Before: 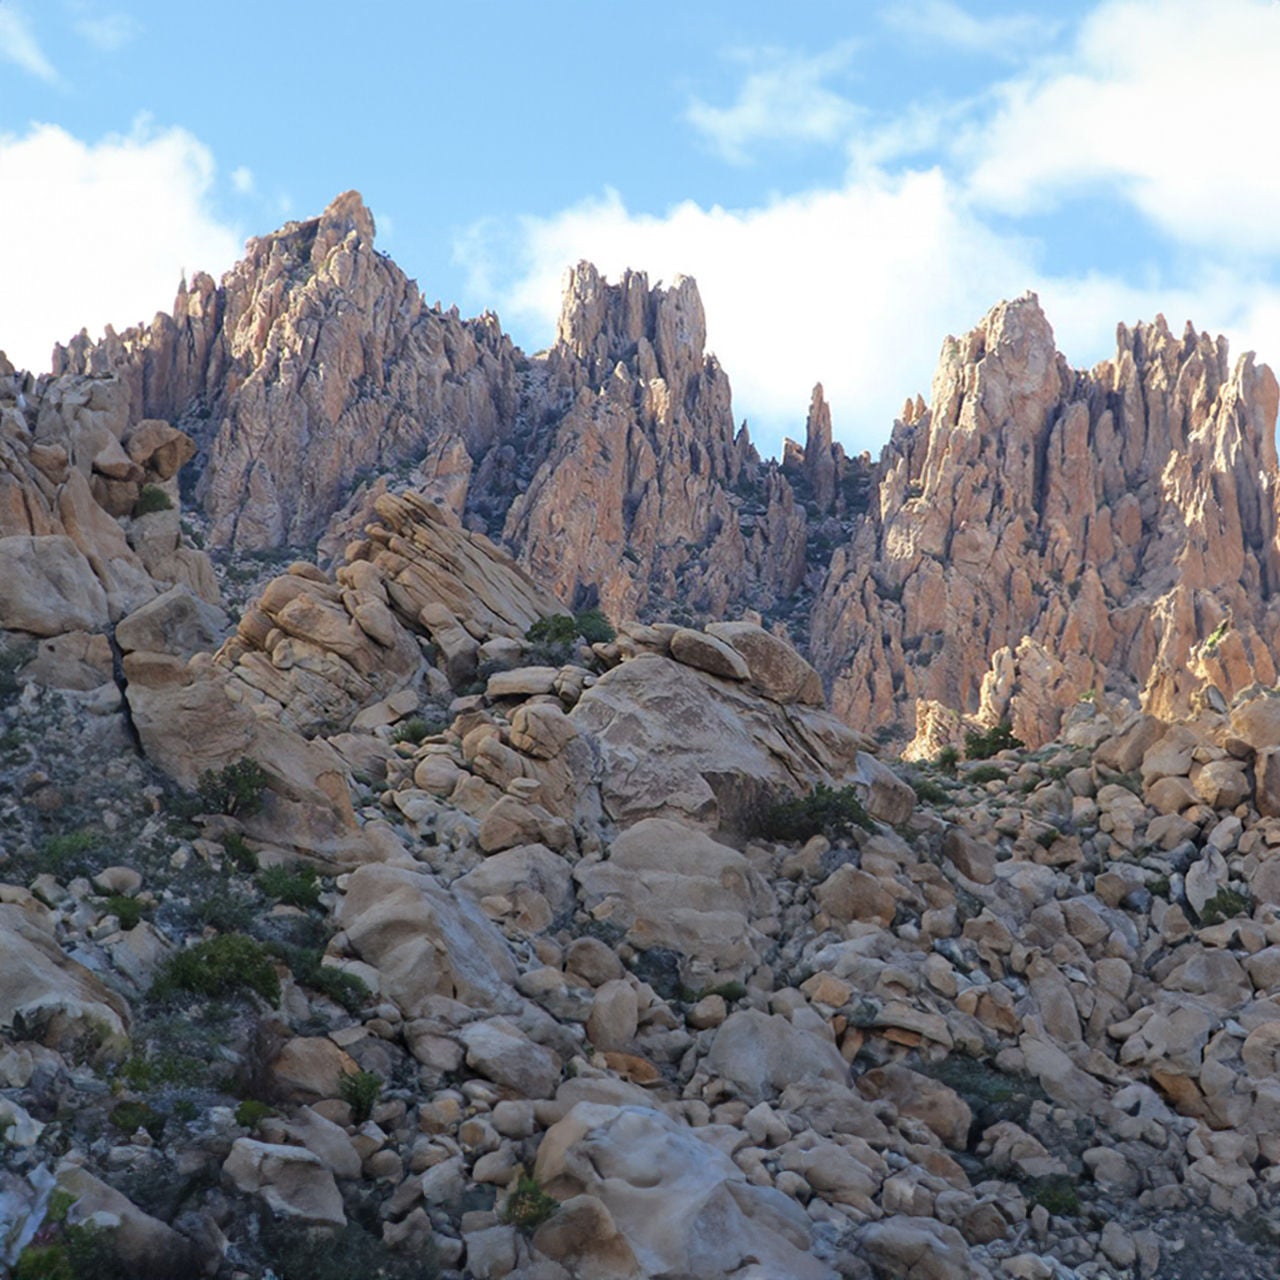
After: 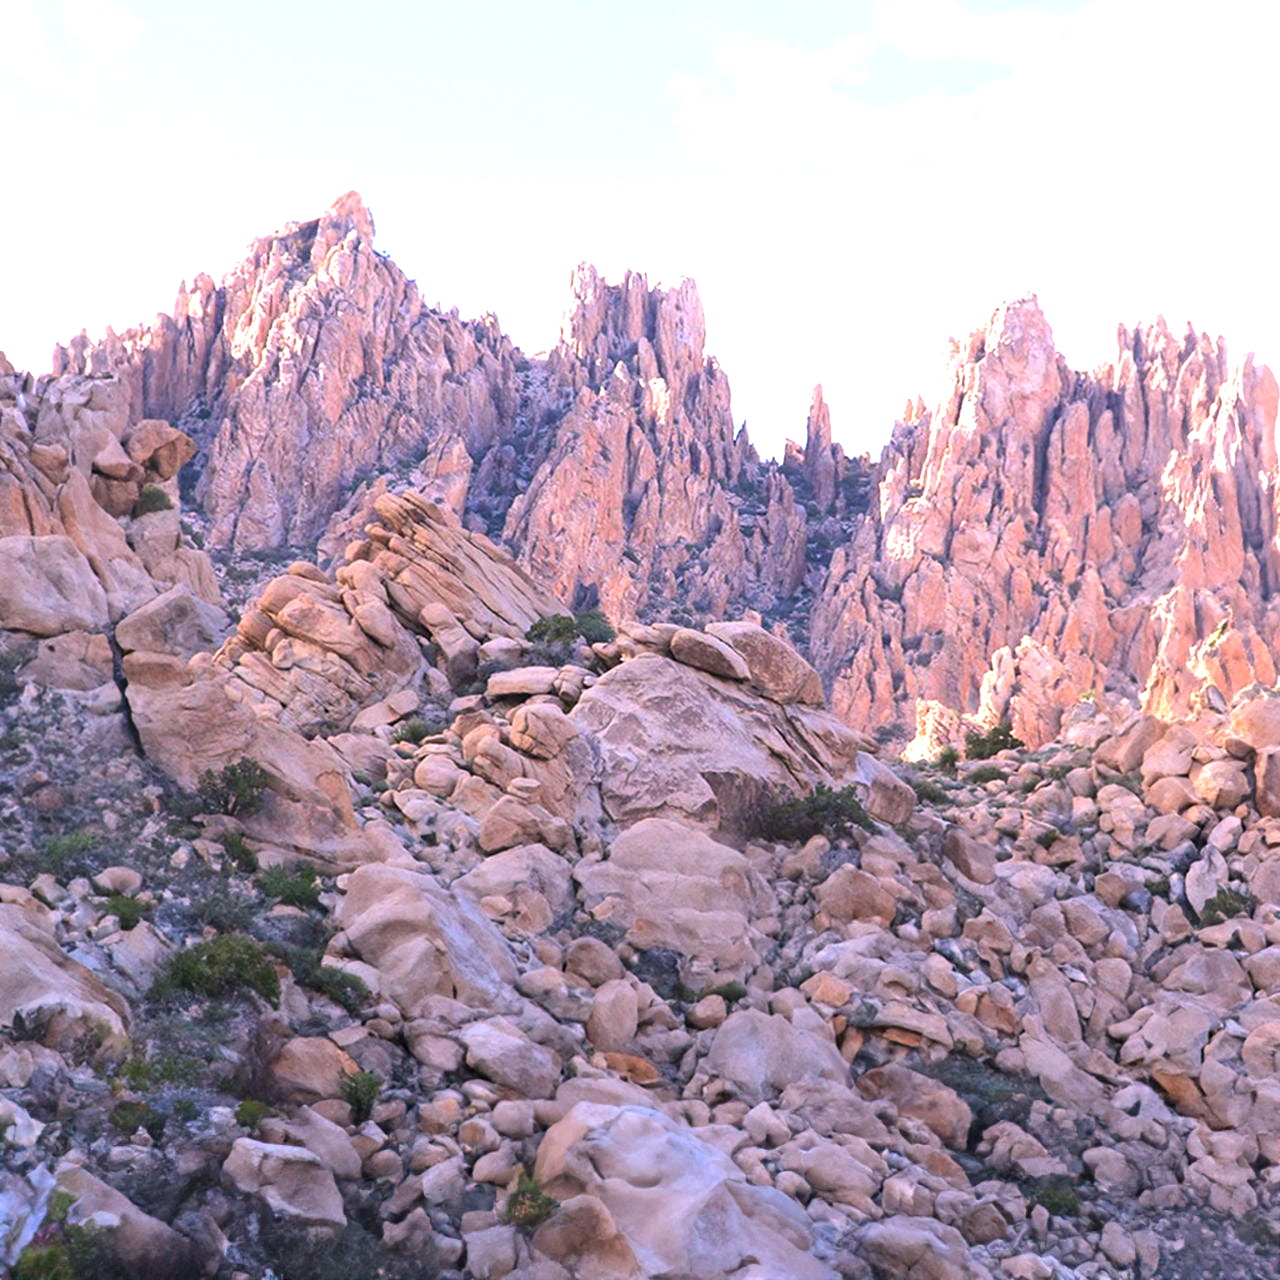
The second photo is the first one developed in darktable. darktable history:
exposure: exposure 1 EV, compensate highlight preservation false
white balance: red 1.188, blue 1.11
